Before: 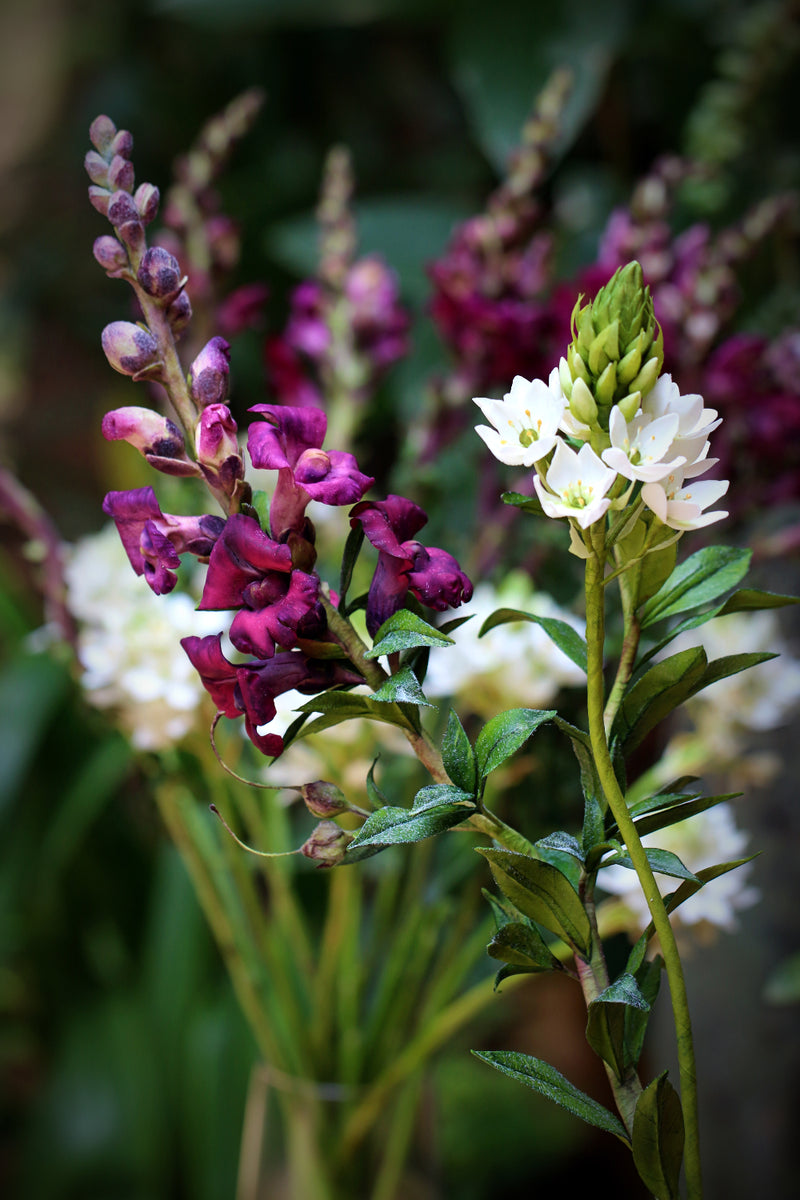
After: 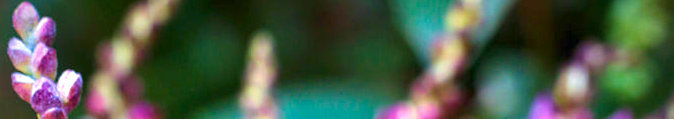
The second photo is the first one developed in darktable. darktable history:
exposure: black level correction 0, exposure 1.7 EV, compensate exposure bias true, compensate highlight preservation false
crop and rotate: left 9.644%, top 9.491%, right 6.021%, bottom 80.509%
color zones: curves: ch0 [(0, 0.613) (0.01, 0.613) (0.245, 0.448) (0.498, 0.529) (0.642, 0.665) (0.879, 0.777) (0.99, 0.613)]; ch1 [(0, 0) (0.143, 0) (0.286, 0) (0.429, 0) (0.571, 0) (0.714, 0) (0.857, 0)], mix -131.09%
velvia: on, module defaults
white balance: red 0.984, blue 1.059
